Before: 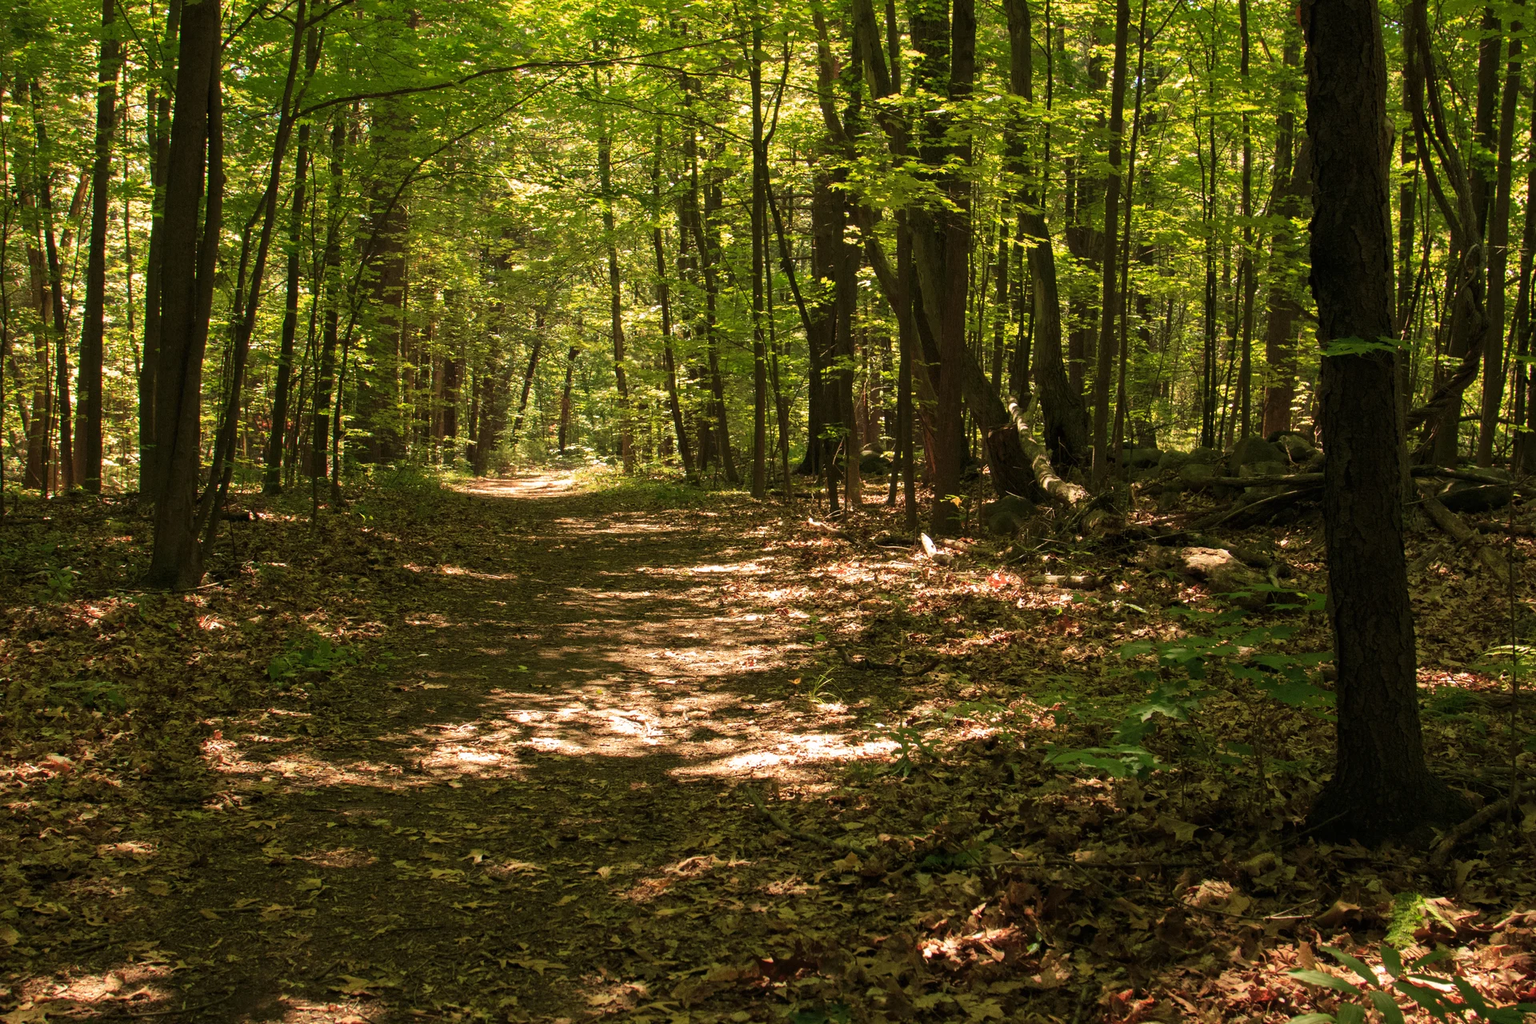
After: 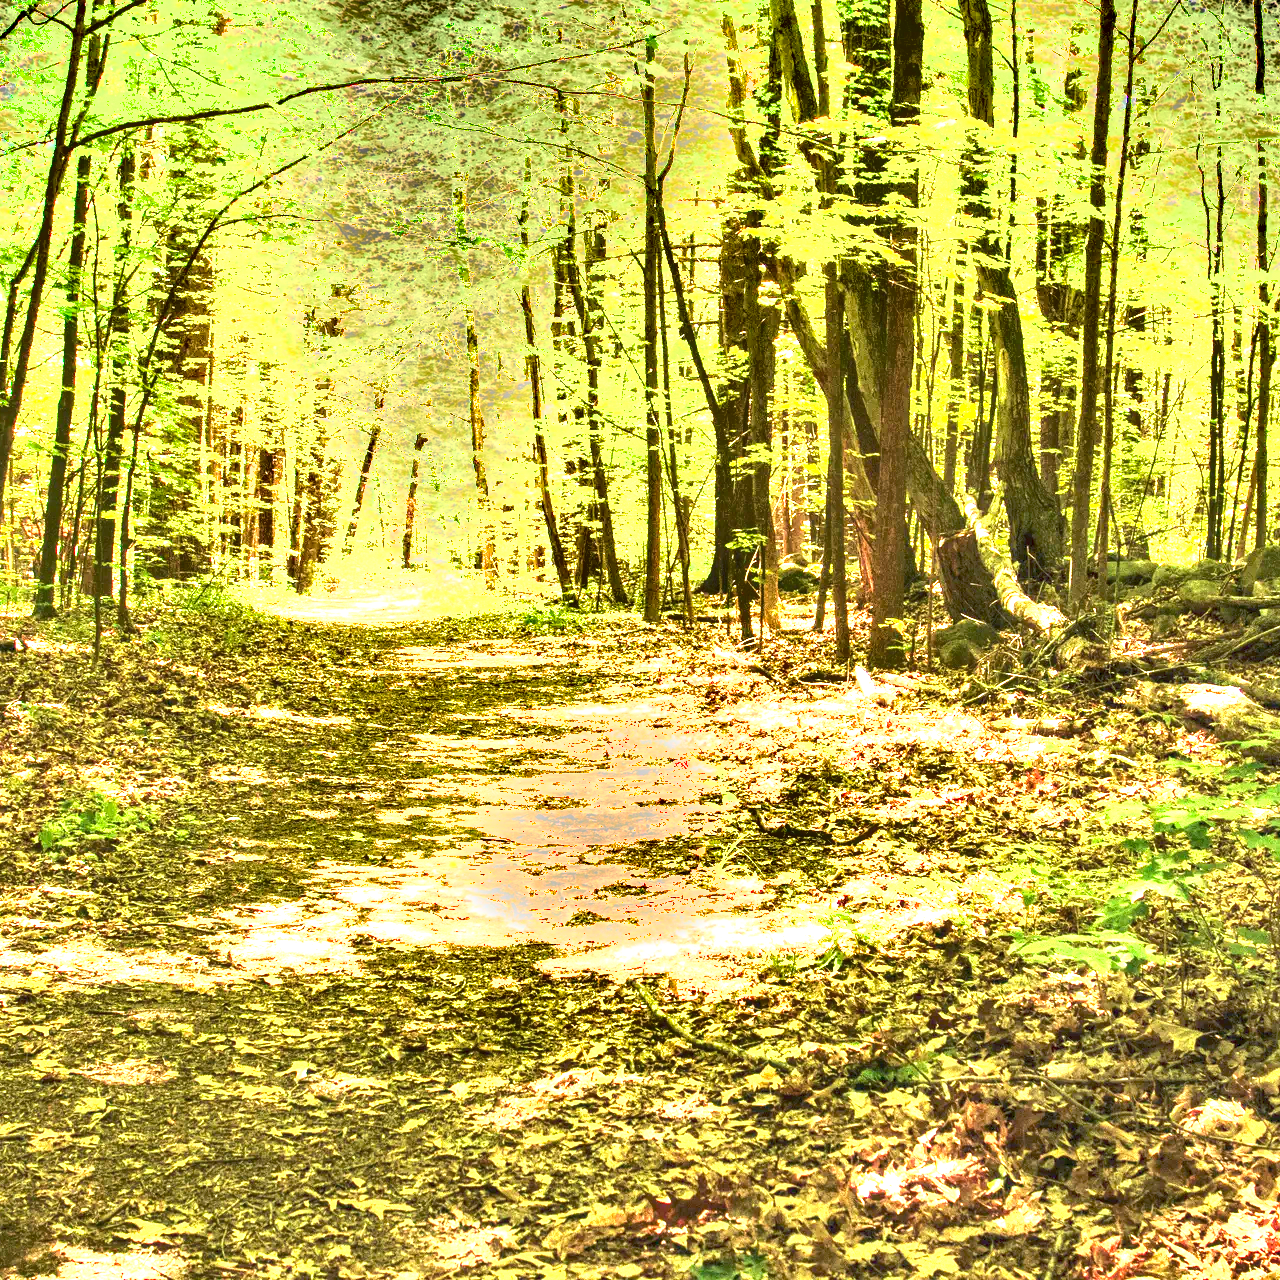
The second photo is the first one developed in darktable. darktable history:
local contrast: detail 130%
exposure: black level correction 0, exposure 4 EV, compensate exposure bias true, compensate highlight preservation false
shadows and highlights: shadows 49, highlights -41, soften with gaussian
crop and rotate: left 15.446%, right 17.836%
